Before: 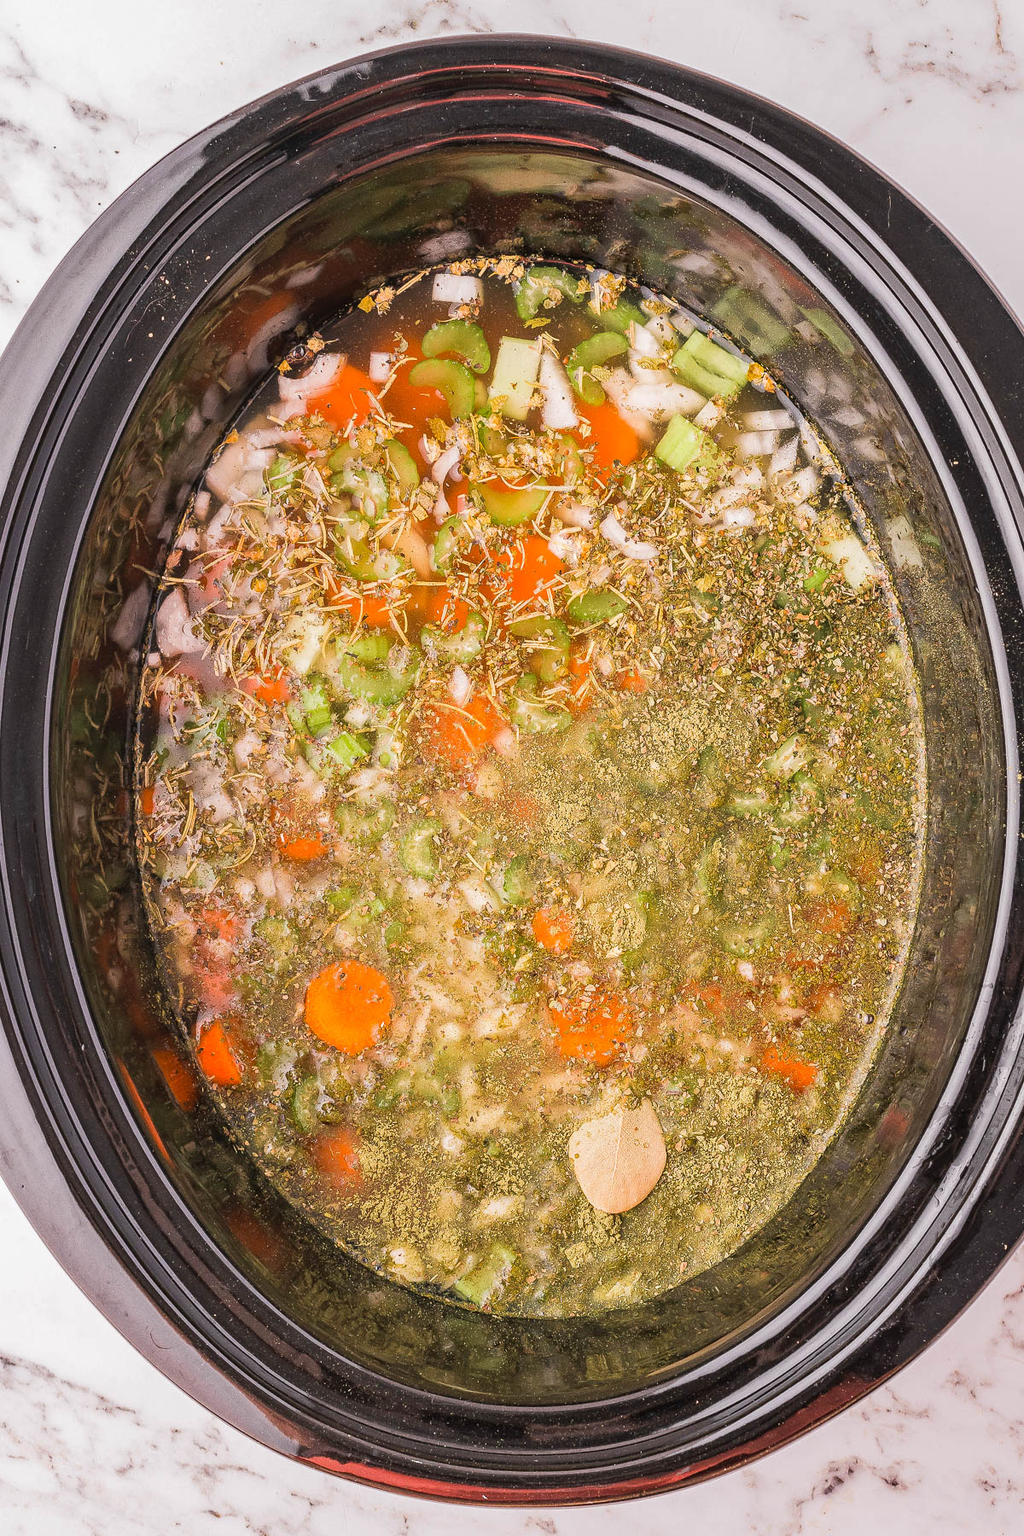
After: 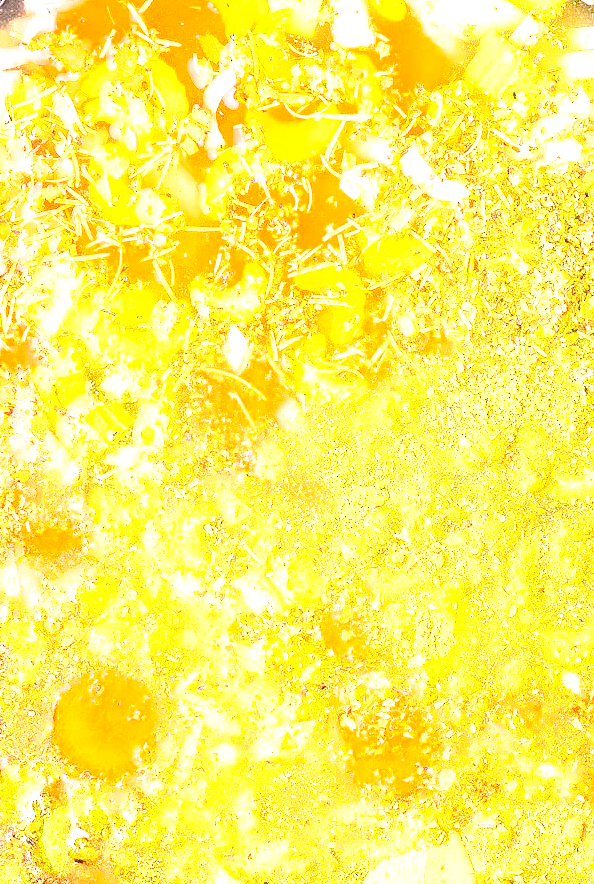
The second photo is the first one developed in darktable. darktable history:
shadows and highlights: shadows 20.61, highlights -20.69, soften with gaussian
crop: left 25.312%, top 25.298%, right 25.178%, bottom 25.565%
color correction: highlights a* -4.06, highlights b* -10.85
color balance rgb: shadows lift › chroma 0.963%, shadows lift › hue 110.55°, global offset › luminance -0.472%, perceptual saturation grading › global saturation 16.602%, global vibrance 20%
levels: levels [0, 0.476, 0.951]
base curve: curves: ch0 [(0, 0) (0.012, 0.01) (0.073, 0.168) (0.31, 0.711) (0.645, 0.957) (1, 1)], fusion 1
exposure: black level correction 0.001, exposure 1.398 EV, compensate exposure bias true, compensate highlight preservation false
